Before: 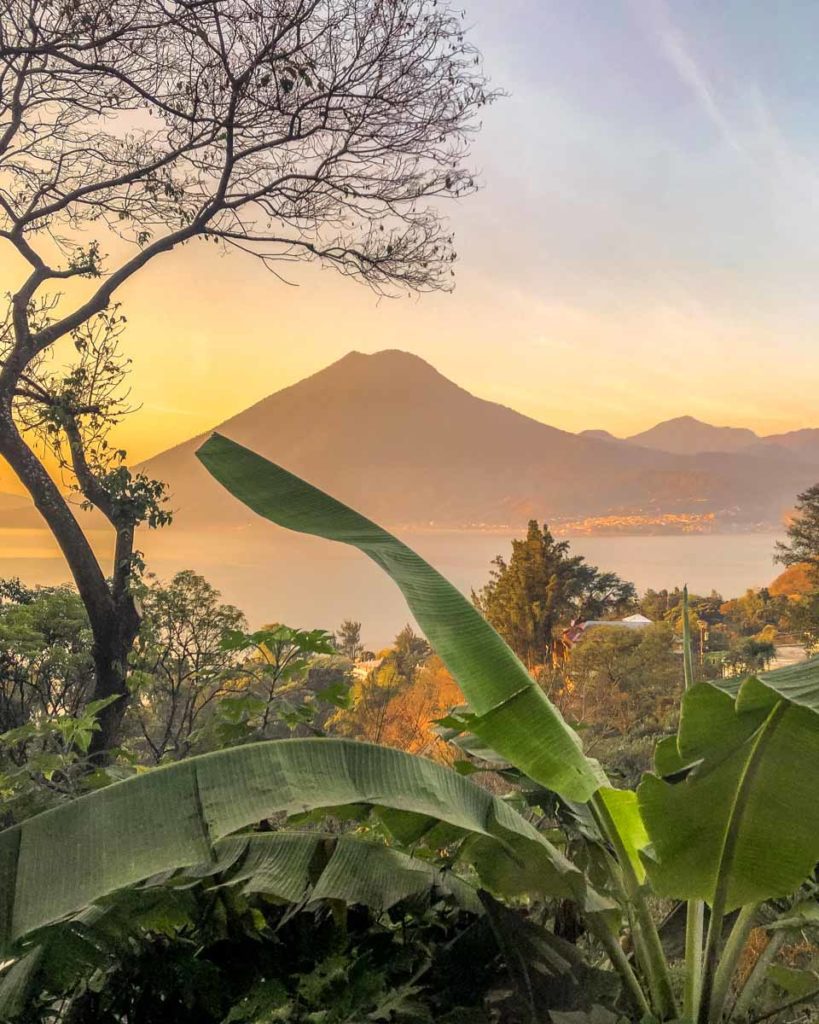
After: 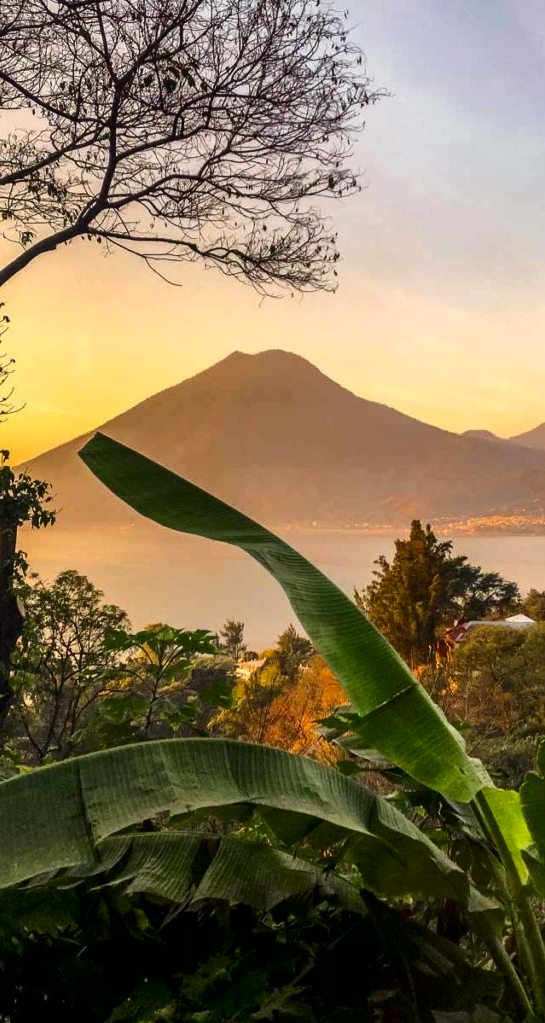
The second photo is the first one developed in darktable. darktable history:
contrast brightness saturation: contrast 0.19, brightness -0.223, saturation 0.118
crop and rotate: left 14.397%, right 18.989%
